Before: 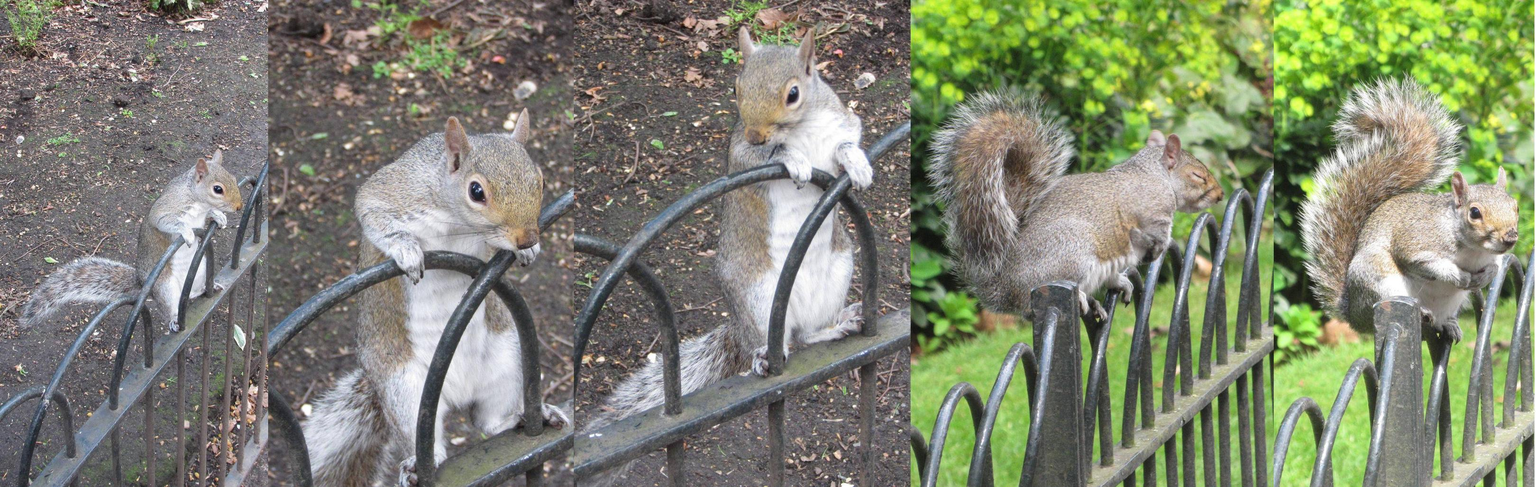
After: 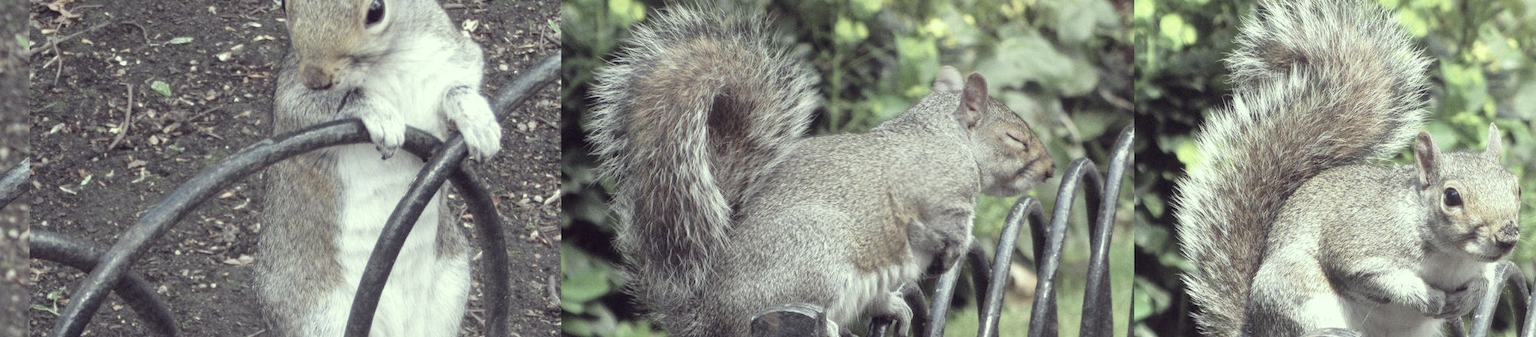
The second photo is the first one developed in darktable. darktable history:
crop: left 36.159%, top 18.12%, right 0.448%, bottom 37.923%
color correction: highlights a* -20.48, highlights b* 20.13, shadows a* 19.44, shadows b* -21.24, saturation 0.39
